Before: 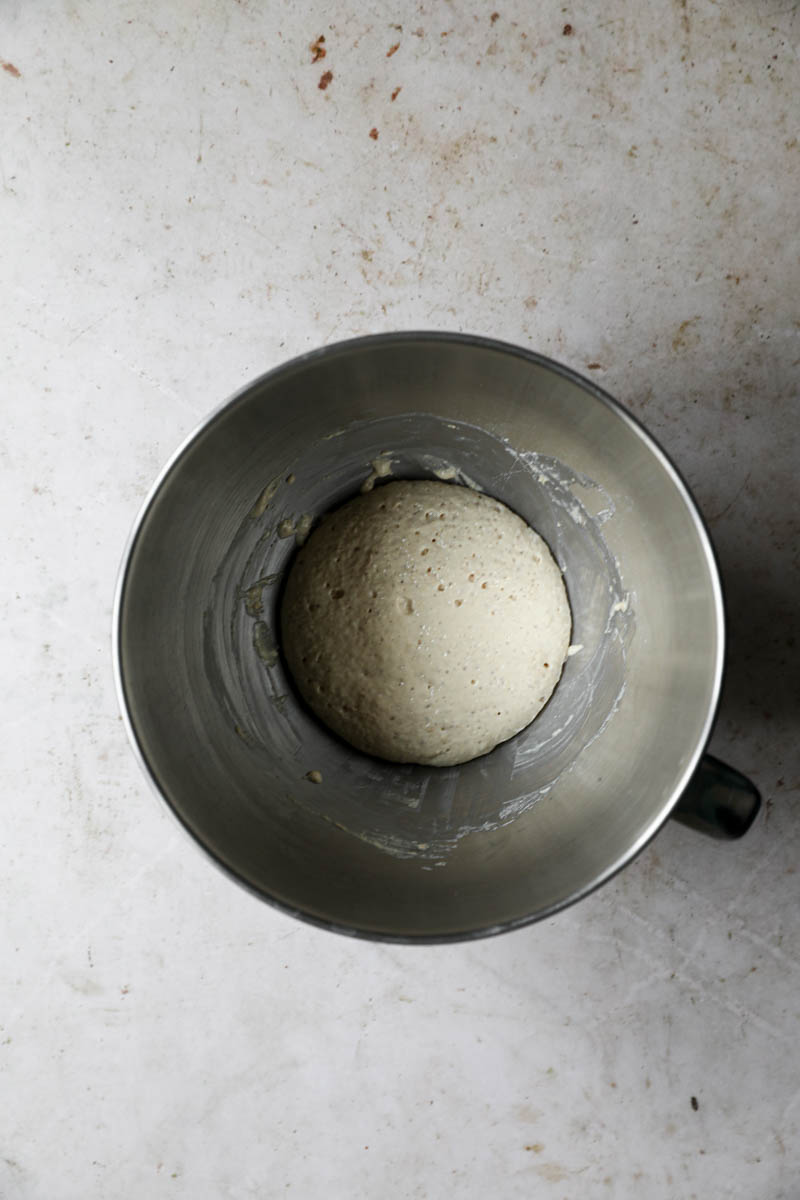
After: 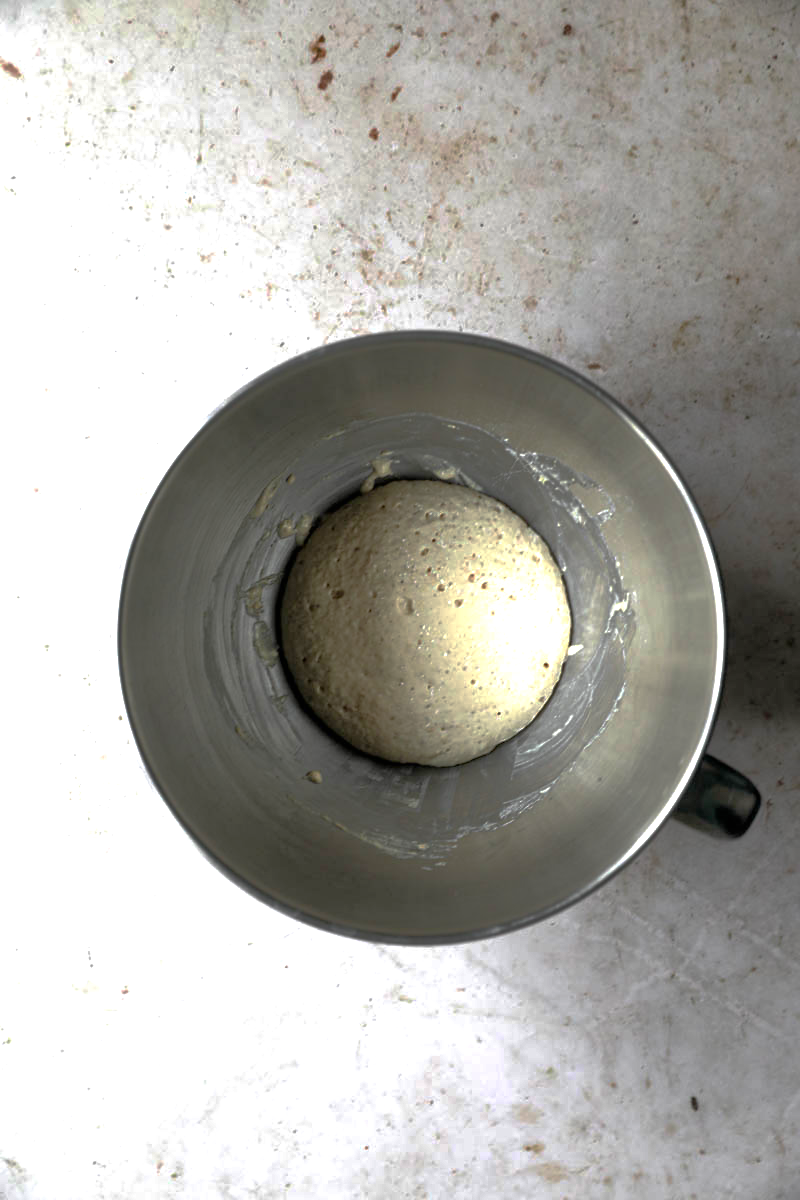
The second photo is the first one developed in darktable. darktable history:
exposure: black level correction 0, exposure 0.703 EV, compensate highlight preservation false
tone equalizer: -7 EV 0.147 EV, -6 EV 0.613 EV, -5 EV 1.14 EV, -4 EV 1.3 EV, -3 EV 1.15 EV, -2 EV 0.6 EV, -1 EV 0.151 EV
base curve: curves: ch0 [(0, 0) (0.826, 0.587) (1, 1)], preserve colors none
